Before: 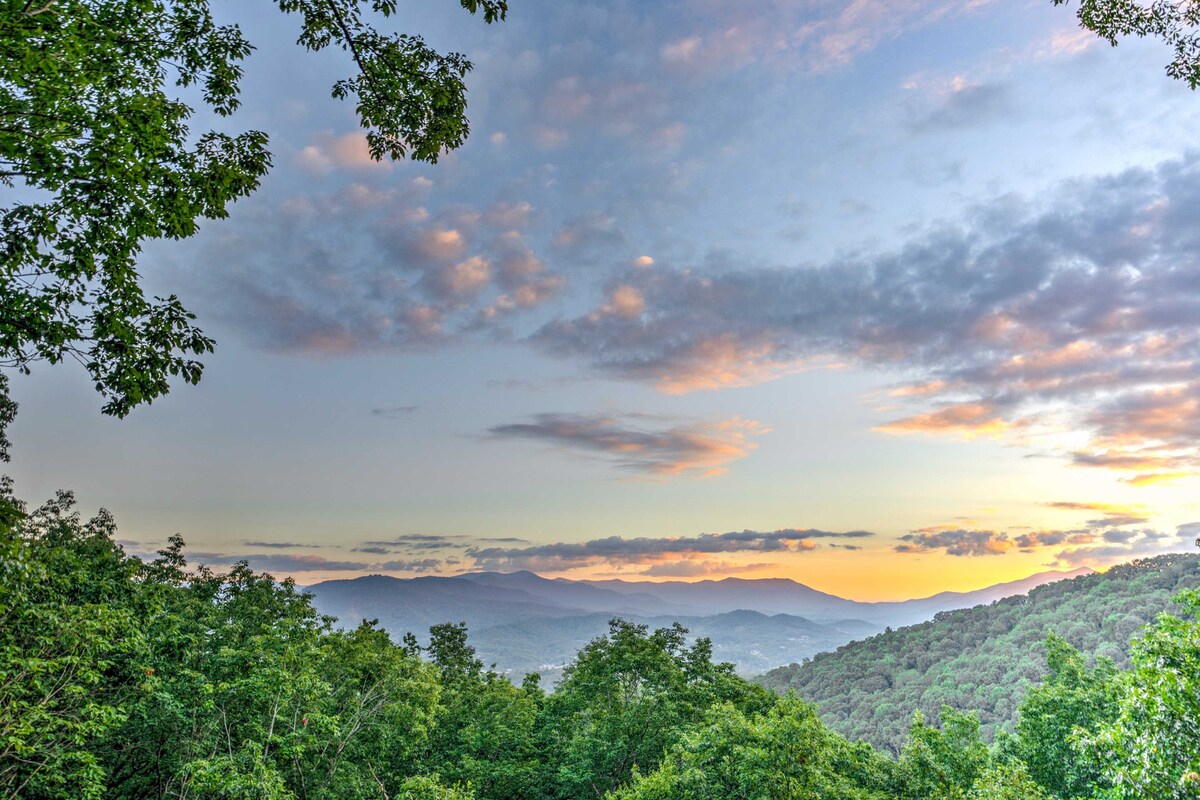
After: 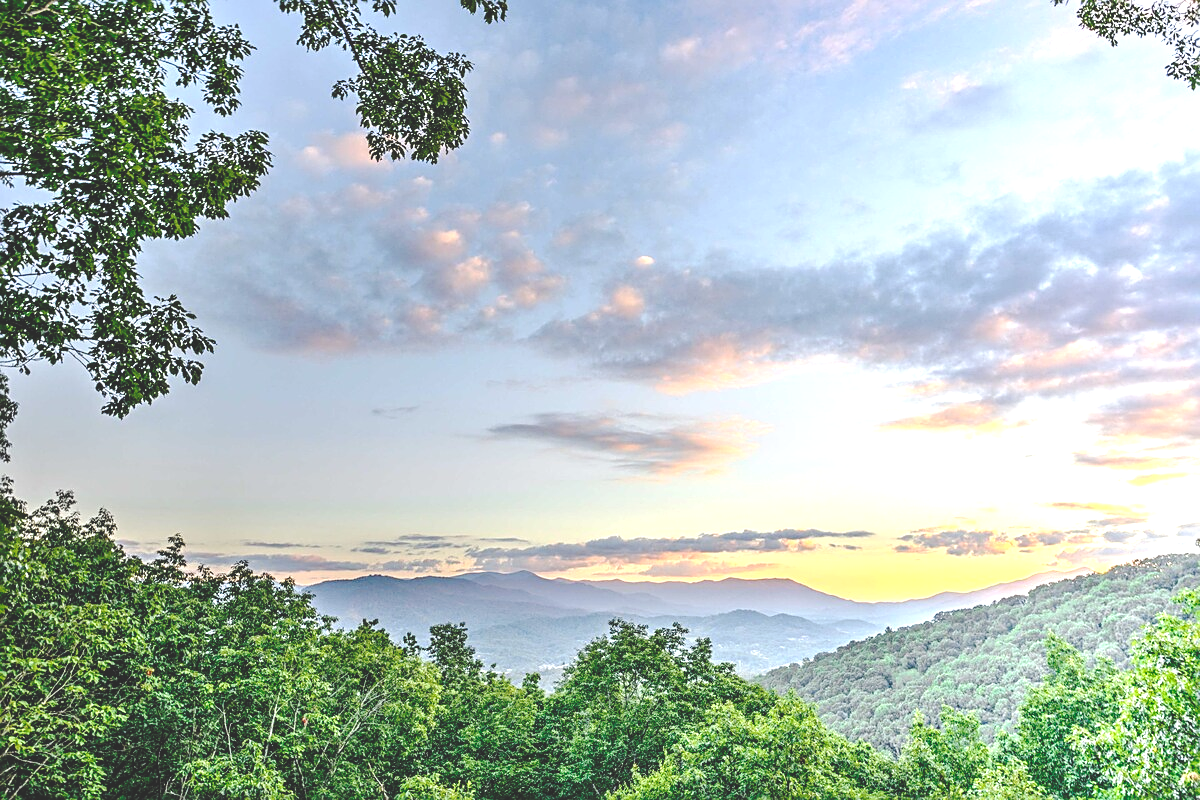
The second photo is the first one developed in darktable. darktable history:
base curve: curves: ch0 [(0, 0.024) (0.055, 0.065) (0.121, 0.166) (0.236, 0.319) (0.693, 0.726) (1, 1)], preserve colors none
sharpen: on, module defaults
tone equalizer: -8 EV -0.718 EV, -7 EV -0.682 EV, -6 EV -0.593 EV, -5 EV -0.362 EV, -3 EV 0.376 EV, -2 EV 0.6 EV, -1 EV 0.681 EV, +0 EV 0.734 EV
